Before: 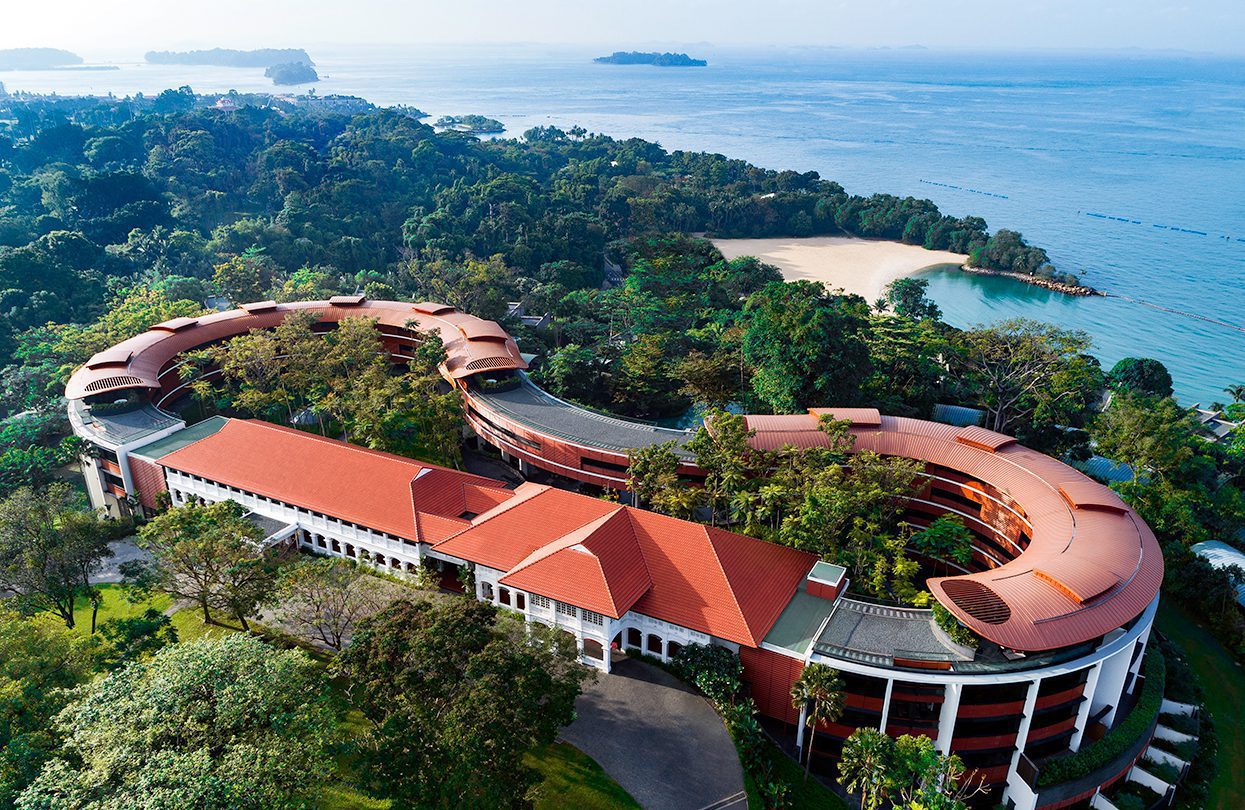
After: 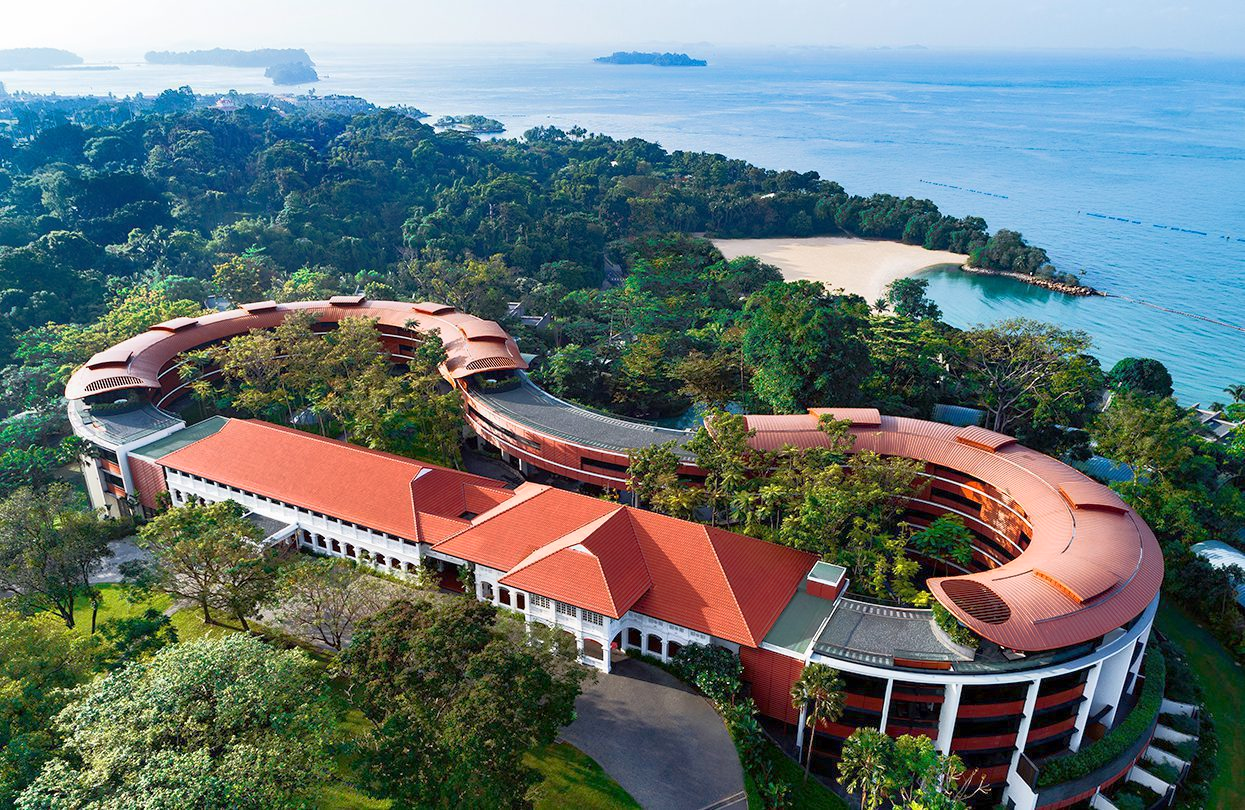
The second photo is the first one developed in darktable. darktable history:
tone equalizer: -8 EV -0.508 EV, -7 EV -0.284 EV, -6 EV -0.114 EV, -5 EV 0.418 EV, -4 EV 0.975 EV, -3 EV 0.823 EV, -2 EV -0.015 EV, -1 EV 0.145 EV, +0 EV -0.018 EV, smoothing diameter 24.85%, edges refinement/feathering 13.3, preserve details guided filter
